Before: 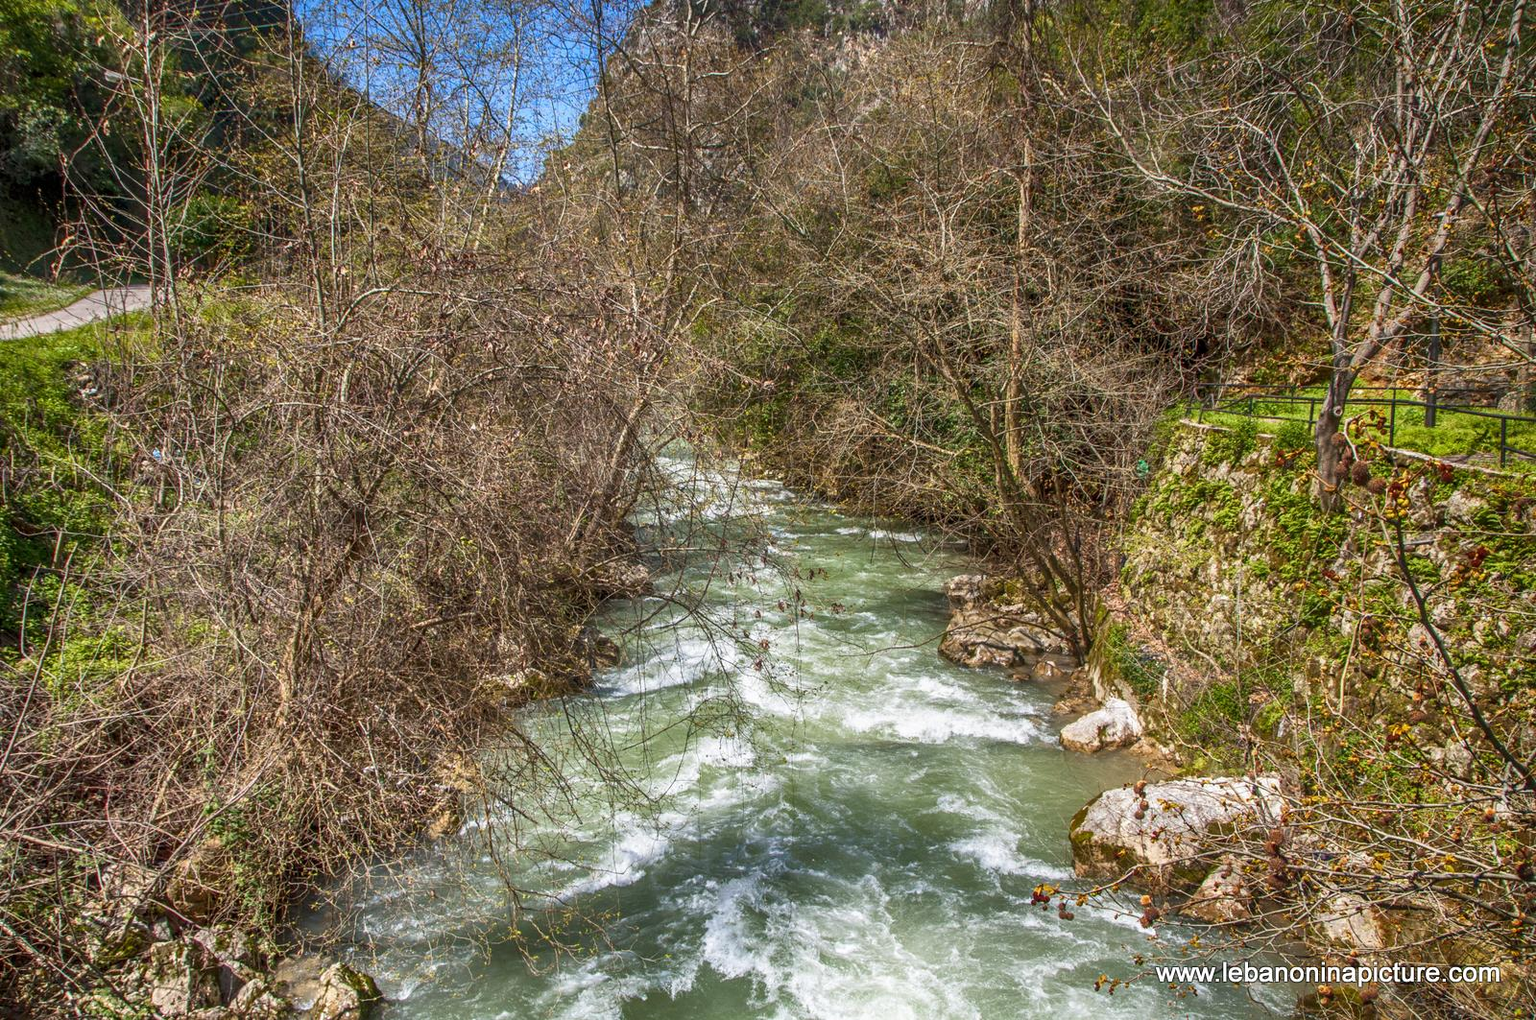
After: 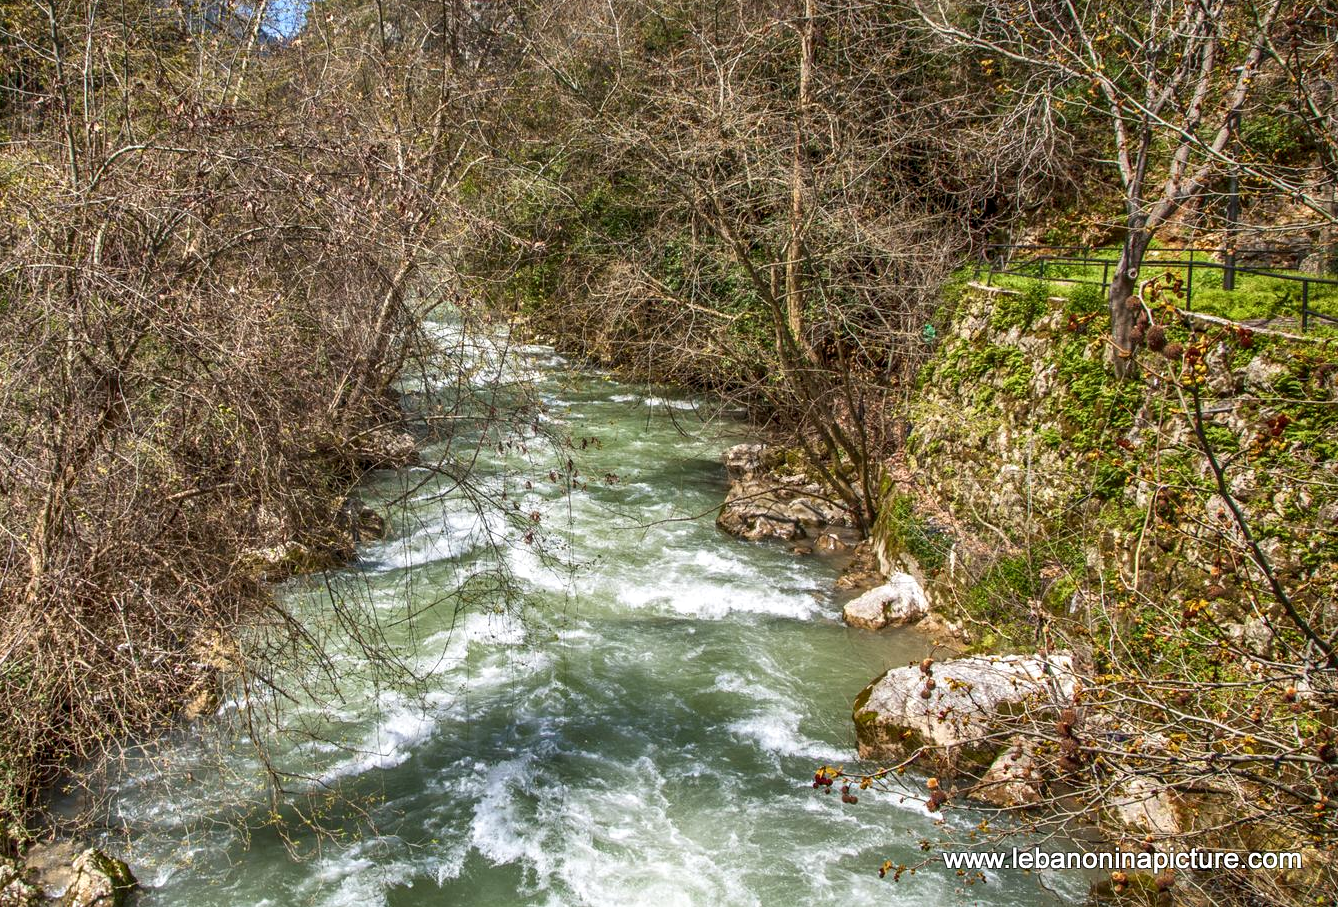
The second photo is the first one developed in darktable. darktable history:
crop: left 16.371%, top 14.601%
contrast equalizer: y [[0.526, 0.53, 0.532, 0.532, 0.53, 0.525], [0.5 ×6], [0.5 ×6], [0 ×6], [0 ×6]]
